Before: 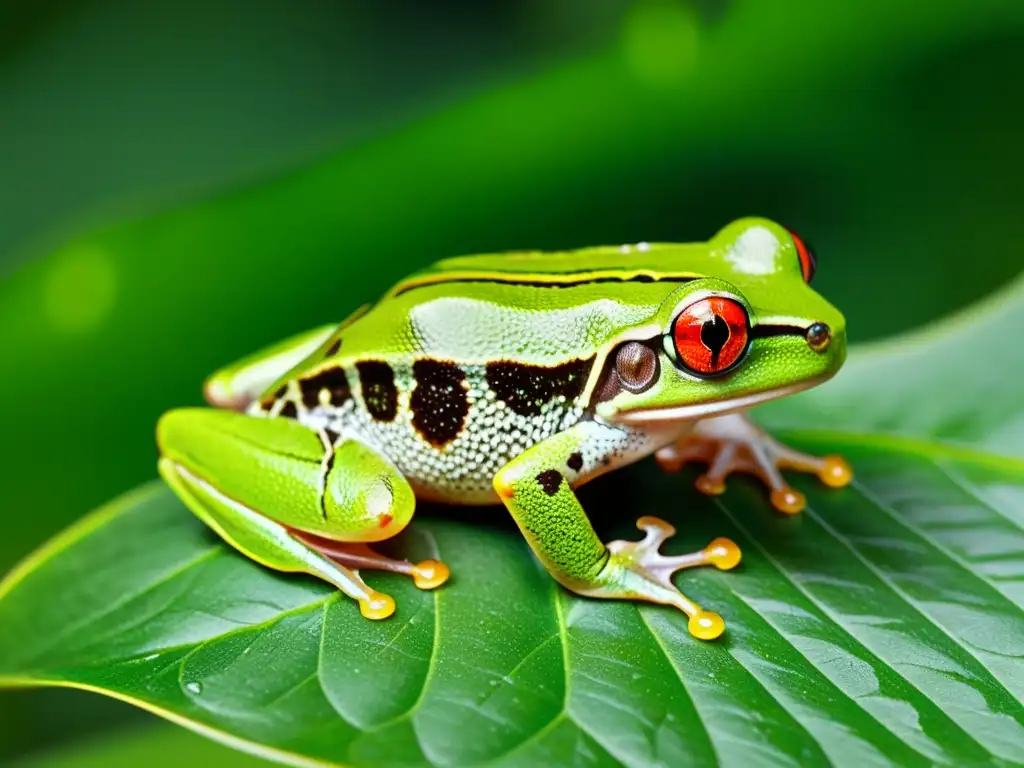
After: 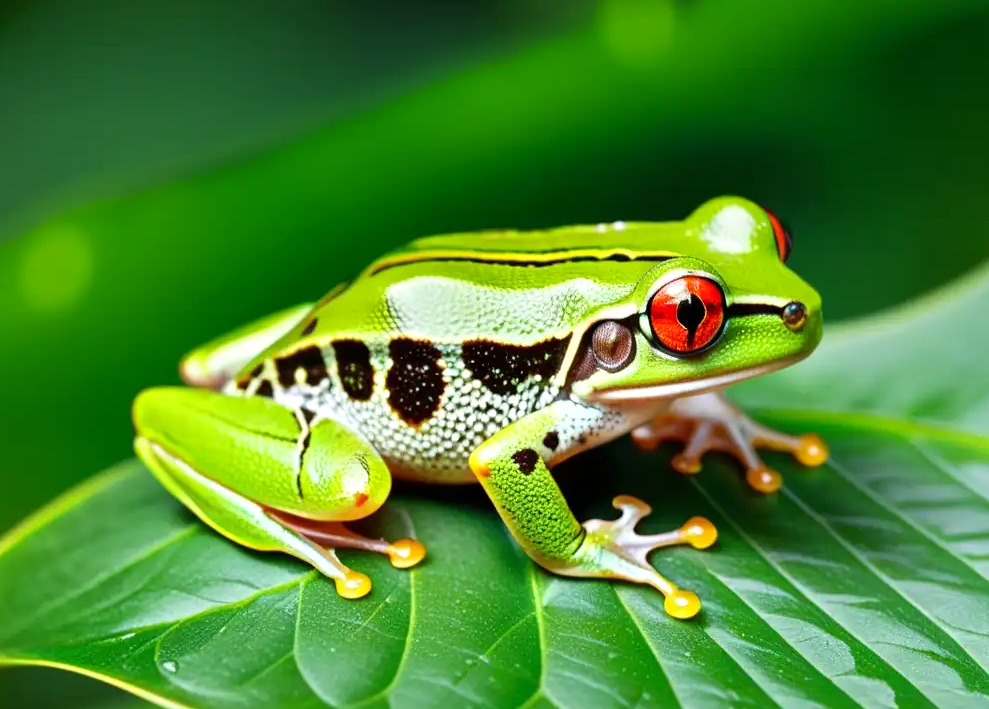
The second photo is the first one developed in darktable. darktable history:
levels: levels [0, 0.476, 0.951]
color correction: highlights a* -0.082, highlights b* 0.146
crop: left 2.344%, top 2.845%, right 1.015%, bottom 4.832%
